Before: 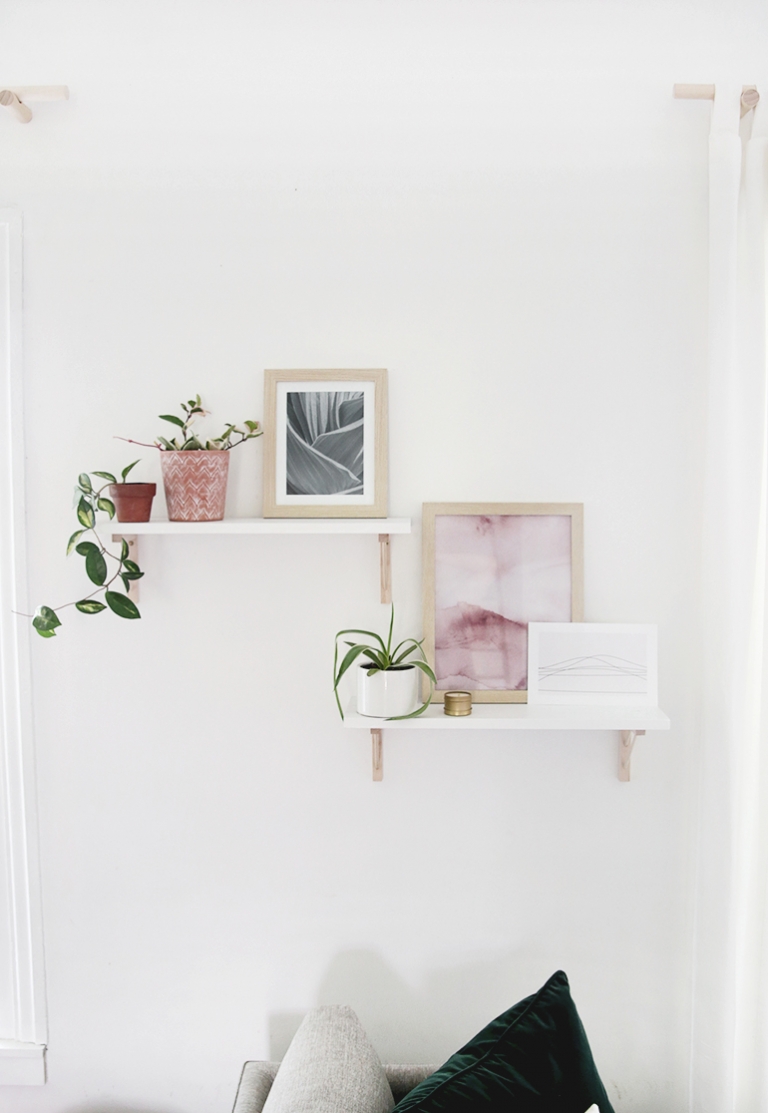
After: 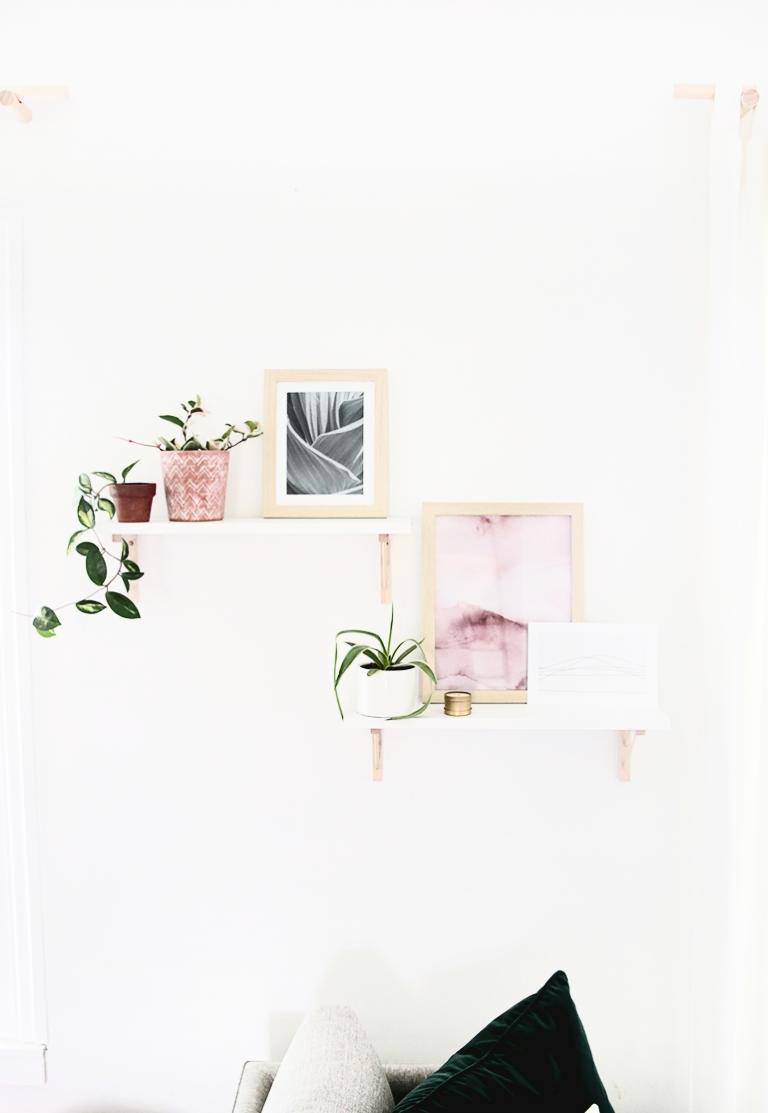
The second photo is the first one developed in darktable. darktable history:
contrast brightness saturation: contrast 0.377, brightness 0.11
